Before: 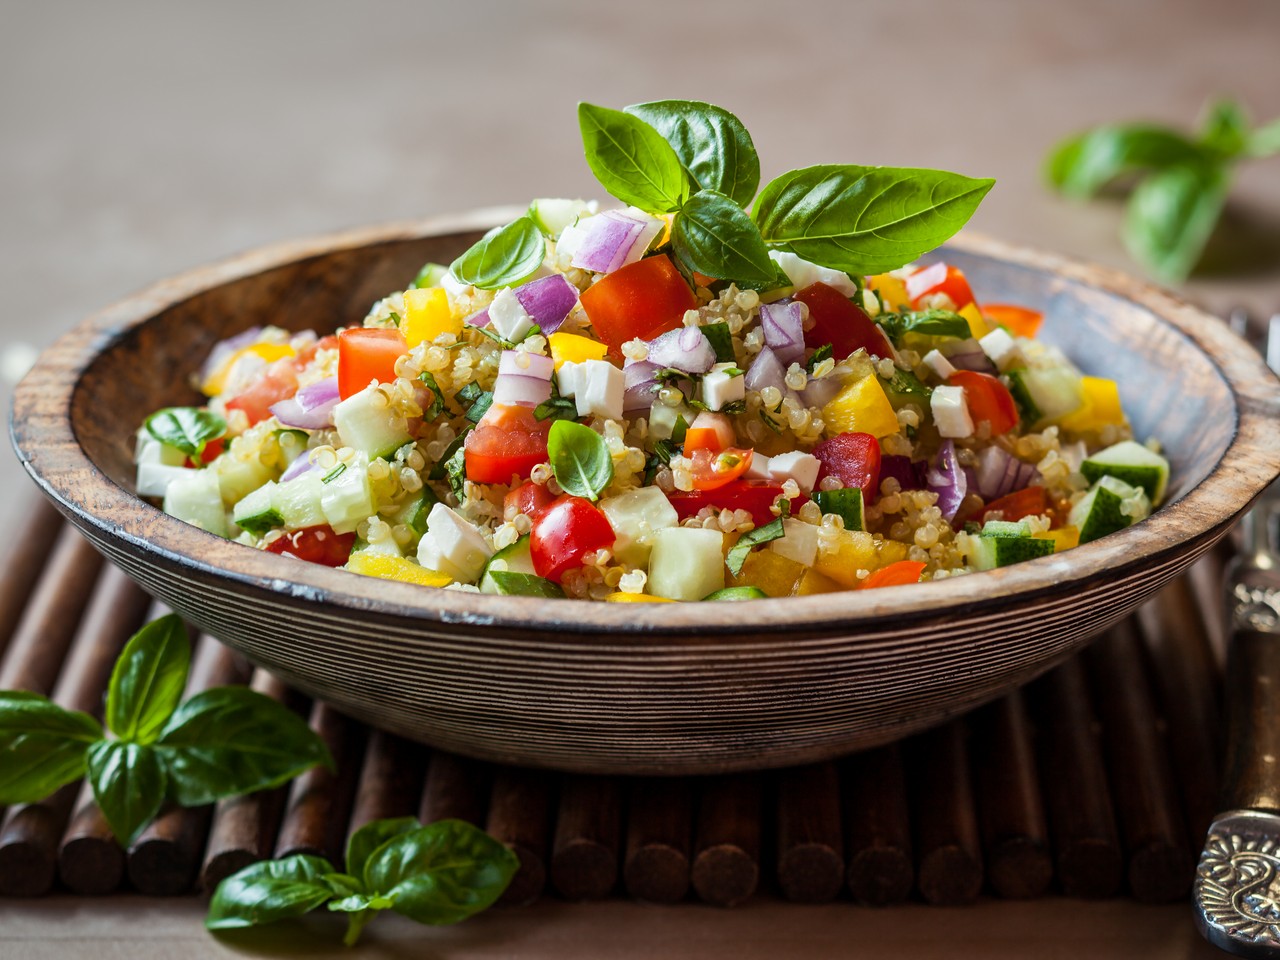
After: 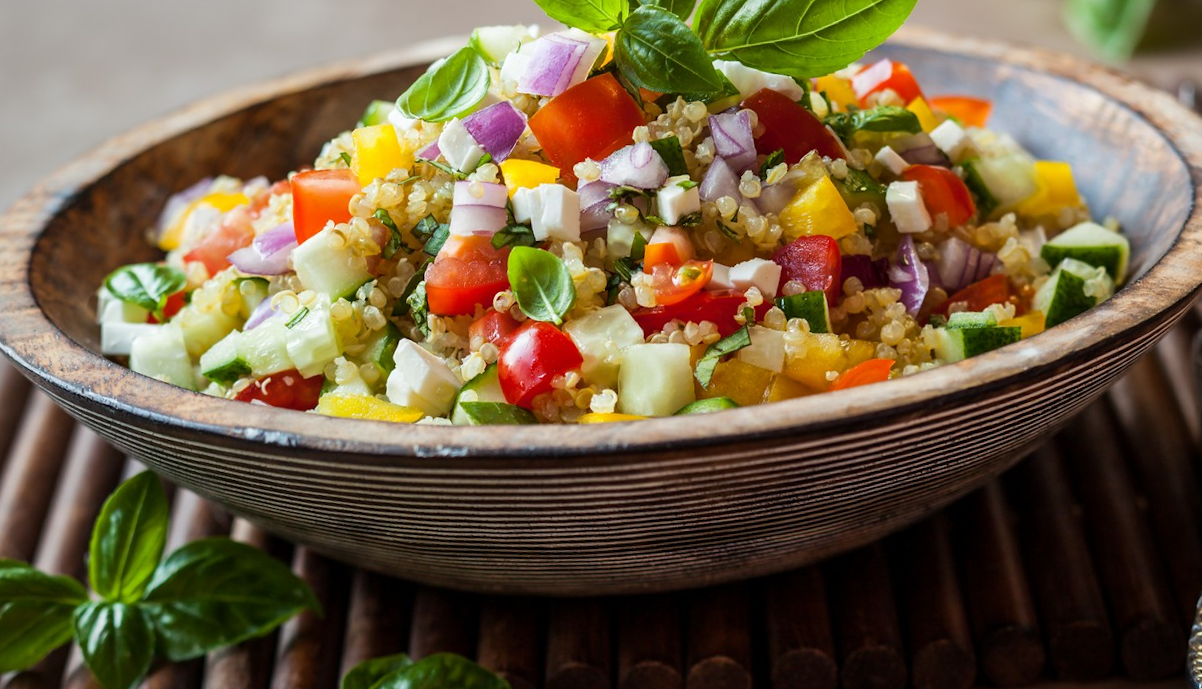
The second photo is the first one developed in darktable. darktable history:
rotate and perspective: rotation -4.57°, crop left 0.054, crop right 0.944, crop top 0.087, crop bottom 0.914
crop and rotate: top 15.774%, bottom 5.506%
